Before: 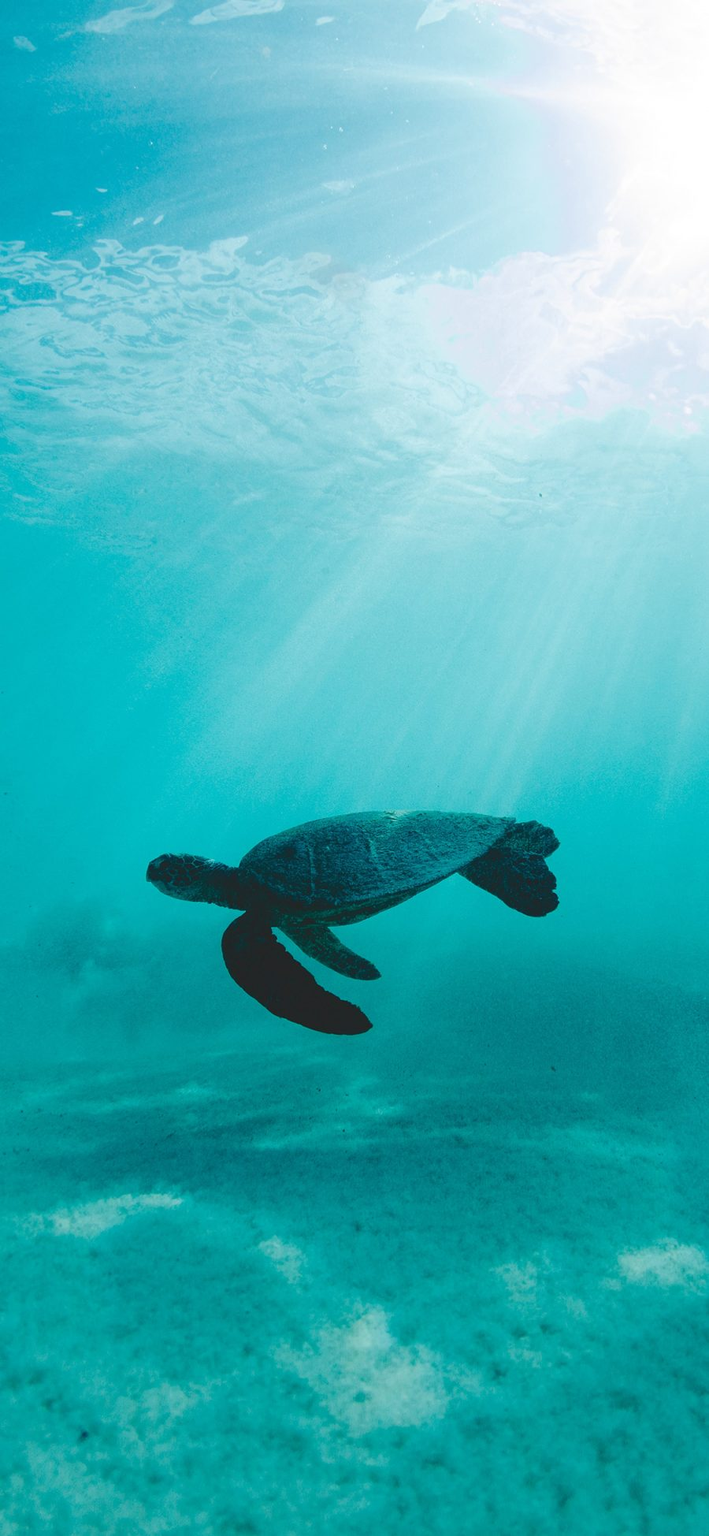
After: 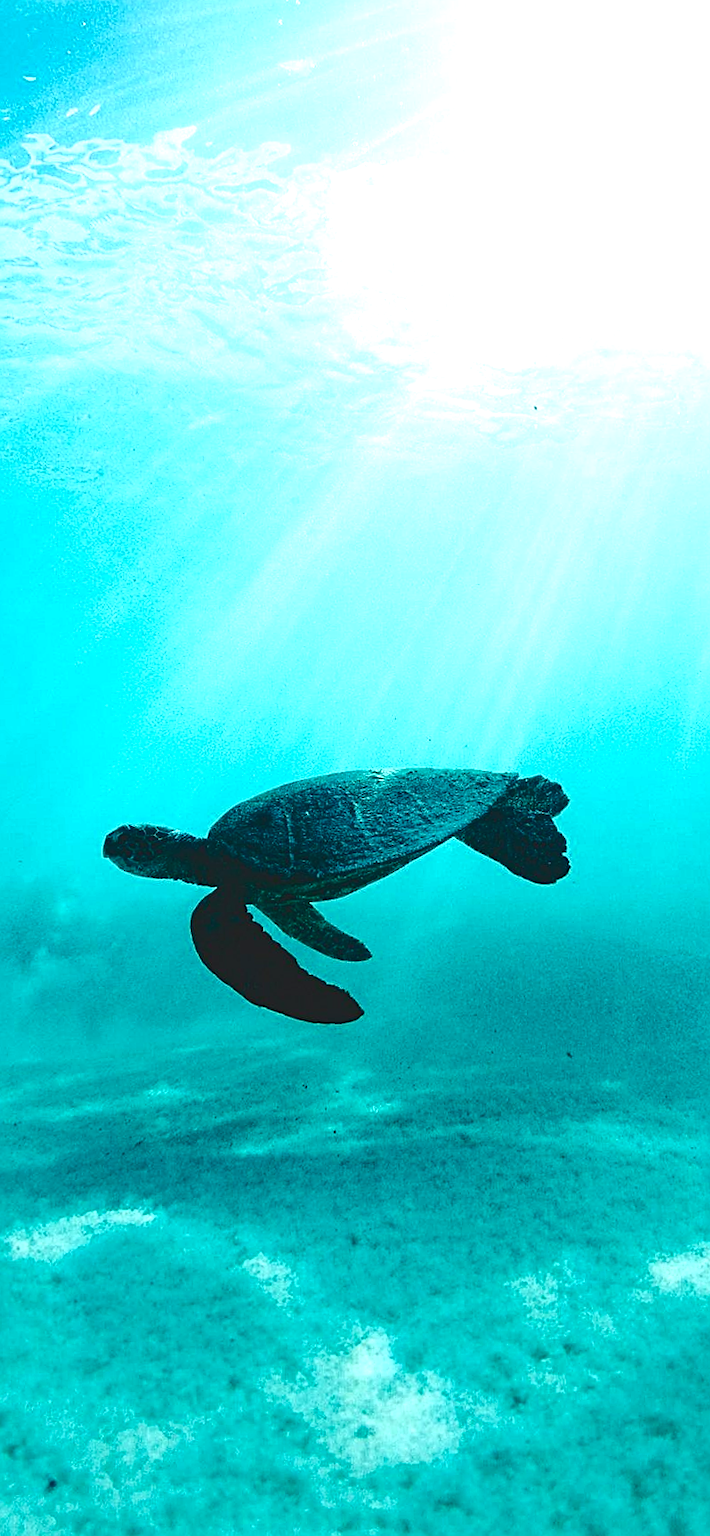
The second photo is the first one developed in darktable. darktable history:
crop and rotate: angle 1.72°, left 5.529%, top 5.683%
exposure: black level correction 0, exposure 1 EV, compensate highlight preservation false
local contrast: mode bilateral grid, contrast 15, coarseness 36, detail 105%, midtone range 0.2
contrast equalizer: y [[0.5, 0.5, 0.5, 0.512, 0.552, 0.62], [0.5 ×6], [0.5 ×4, 0.504, 0.553], [0 ×6], [0 ×6]]
sharpen: on, module defaults
tone curve: curves: ch0 [(0, 0) (0.003, 0.002) (0.011, 0.007) (0.025, 0.015) (0.044, 0.026) (0.069, 0.041) (0.1, 0.059) (0.136, 0.08) (0.177, 0.105) (0.224, 0.132) (0.277, 0.163) (0.335, 0.198) (0.399, 0.253) (0.468, 0.341) (0.543, 0.435) (0.623, 0.532) (0.709, 0.635) (0.801, 0.745) (0.898, 0.873) (1, 1)], color space Lab, independent channels, preserve colors none
